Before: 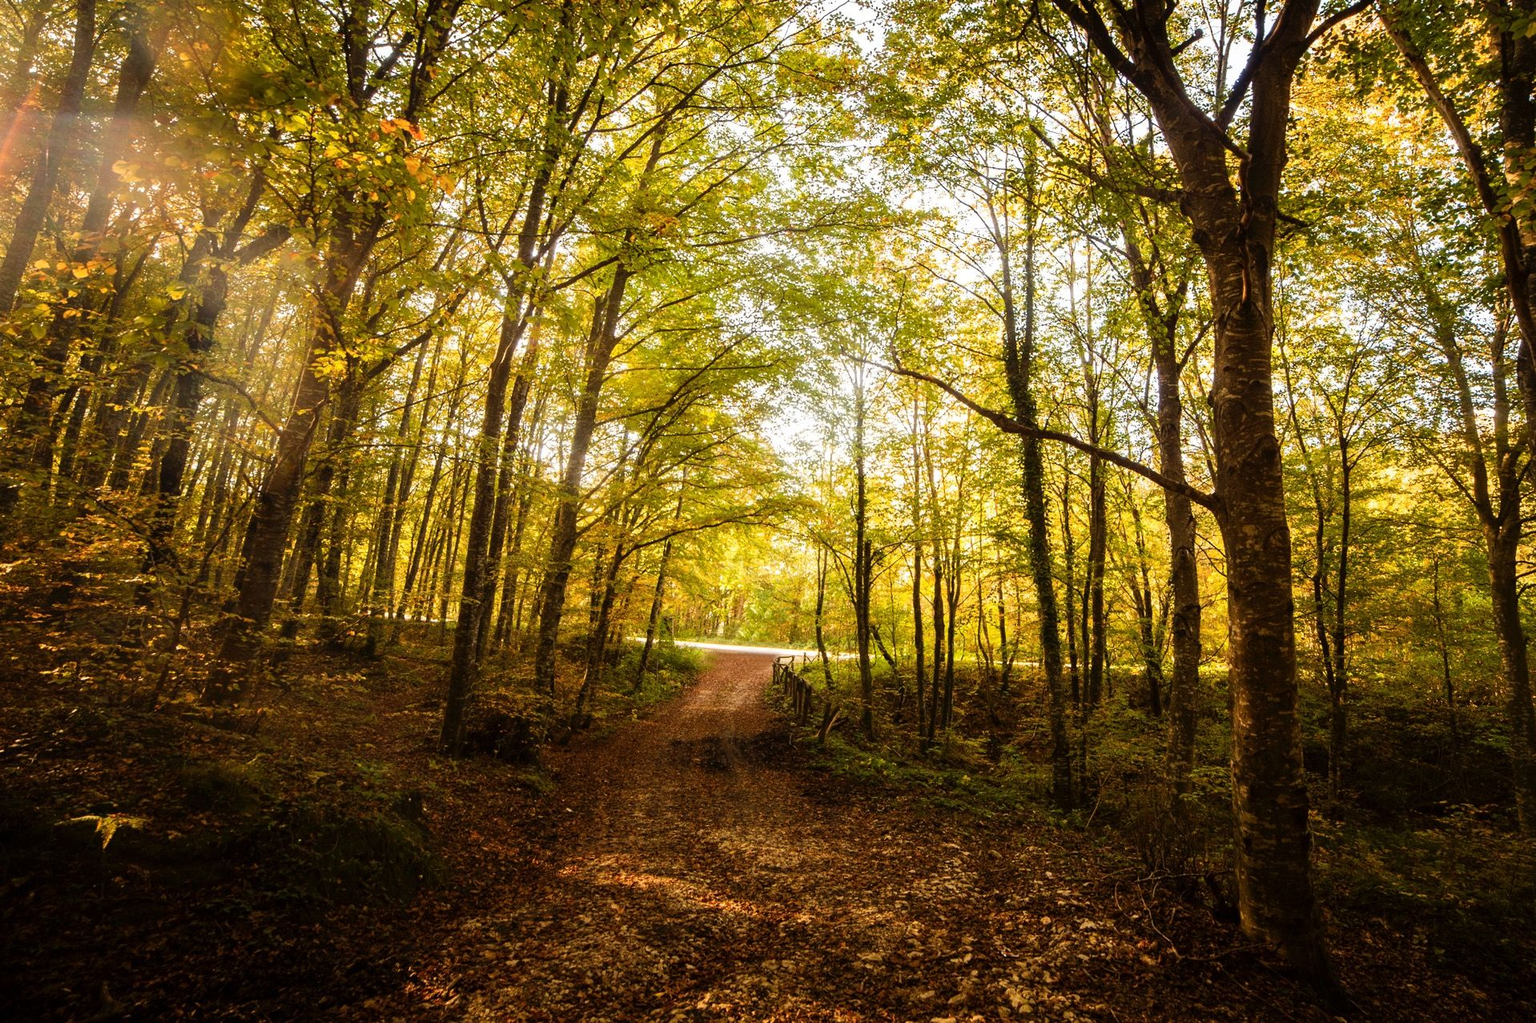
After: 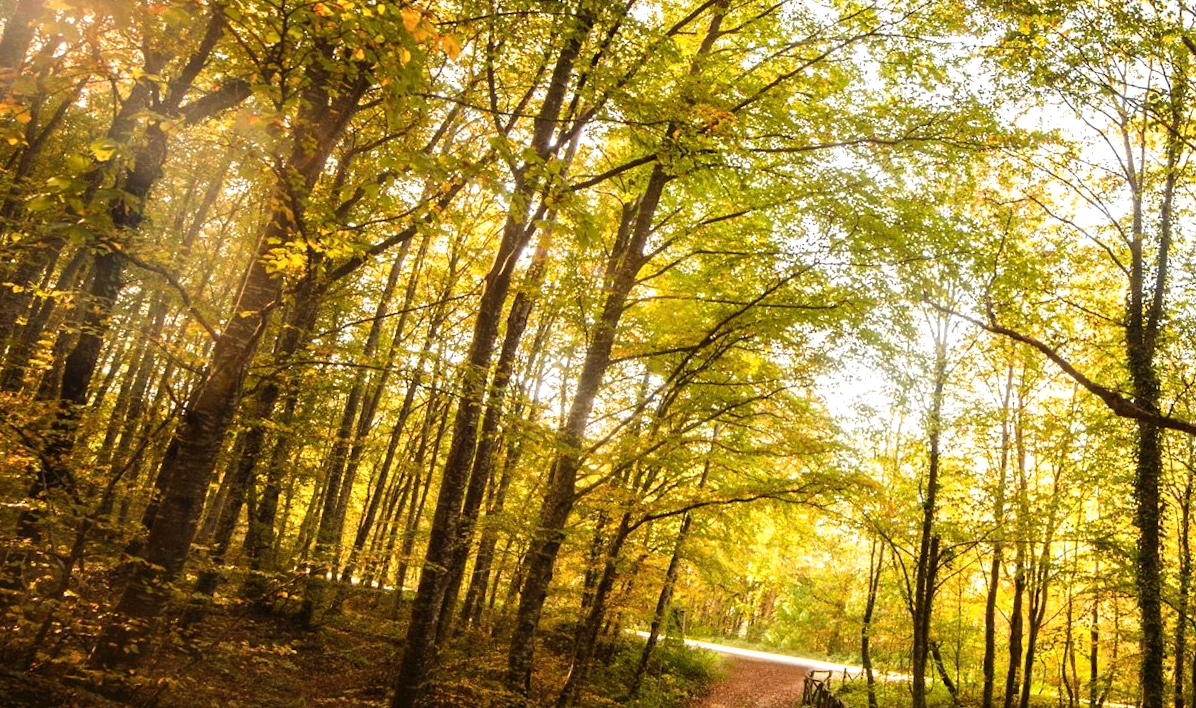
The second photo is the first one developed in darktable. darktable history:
crop and rotate: angle -4.99°, left 2.122%, top 6.945%, right 27.566%, bottom 30.519%
exposure: exposure 0.207 EV, compensate highlight preservation false
